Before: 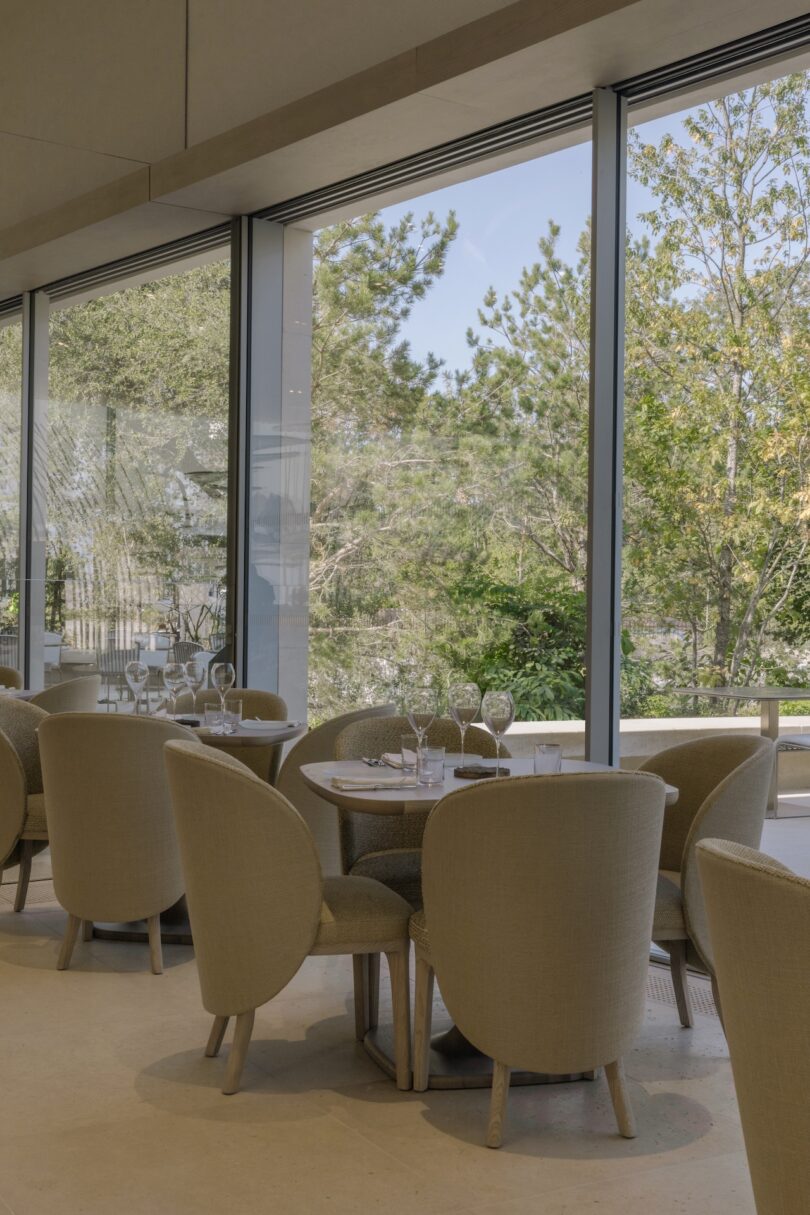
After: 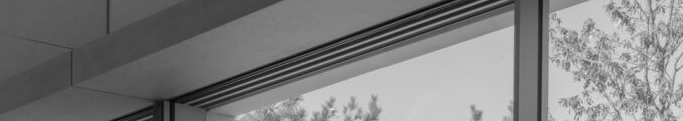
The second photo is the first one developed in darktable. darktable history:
crop and rotate: left 9.644%, top 9.491%, right 6.021%, bottom 80.509%
monochrome: on, module defaults
